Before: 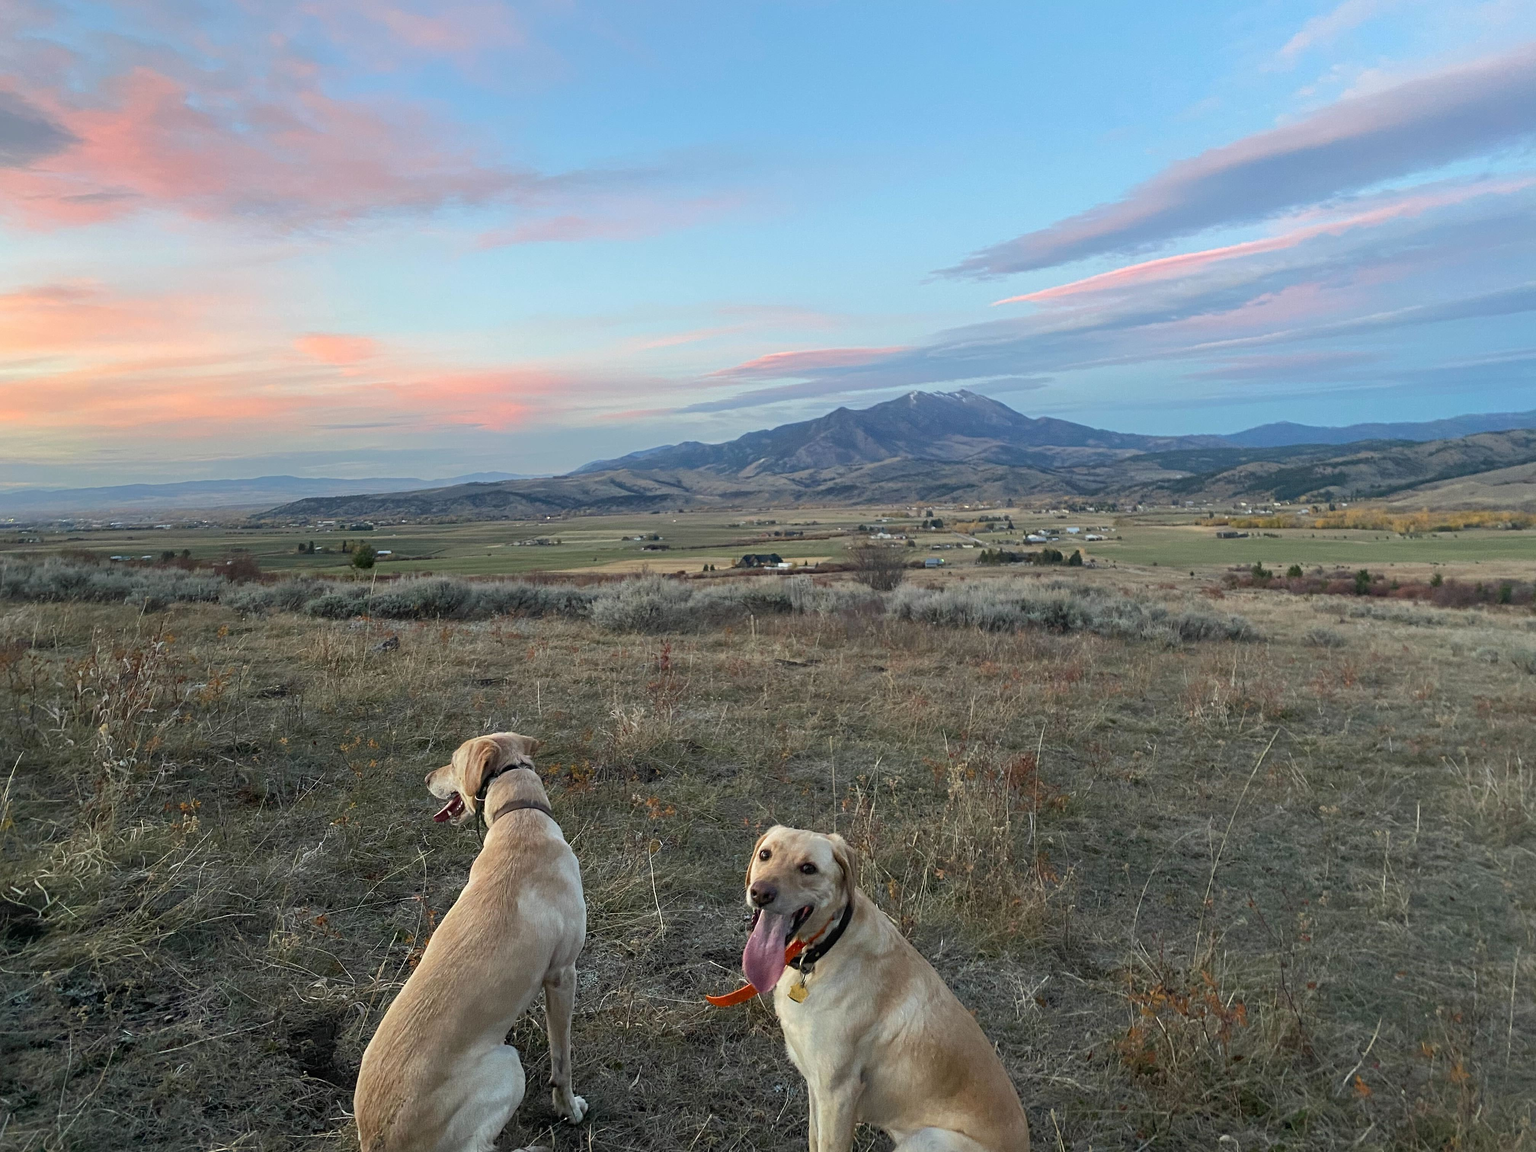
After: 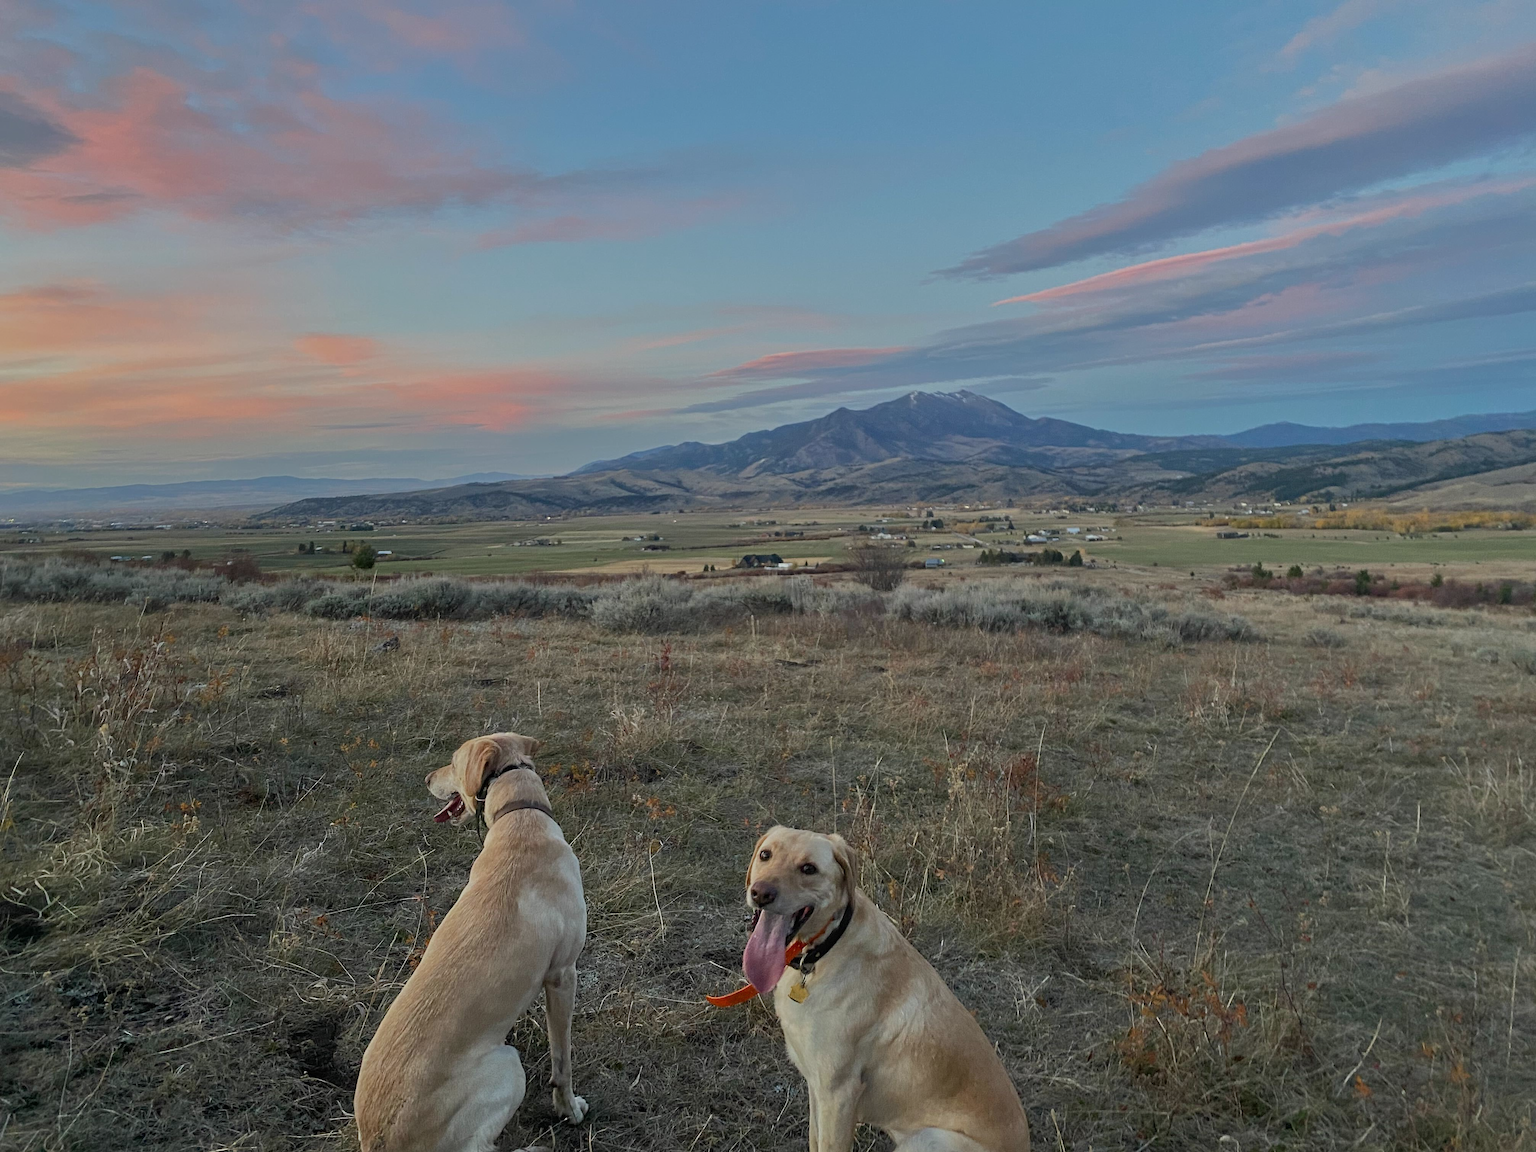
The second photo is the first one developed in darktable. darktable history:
tone equalizer: -8 EV -0.002 EV, -7 EV 0.005 EV, -6 EV -0.008 EV, -5 EV 0.007 EV, -4 EV -0.042 EV, -3 EV -0.233 EV, -2 EV -0.662 EV, -1 EV -0.983 EV, +0 EV -0.969 EV, smoothing diameter 2%, edges refinement/feathering 20, mask exposure compensation -1.57 EV, filter diffusion 5
exposure: exposure -0.21 EV, compensate highlight preservation false
